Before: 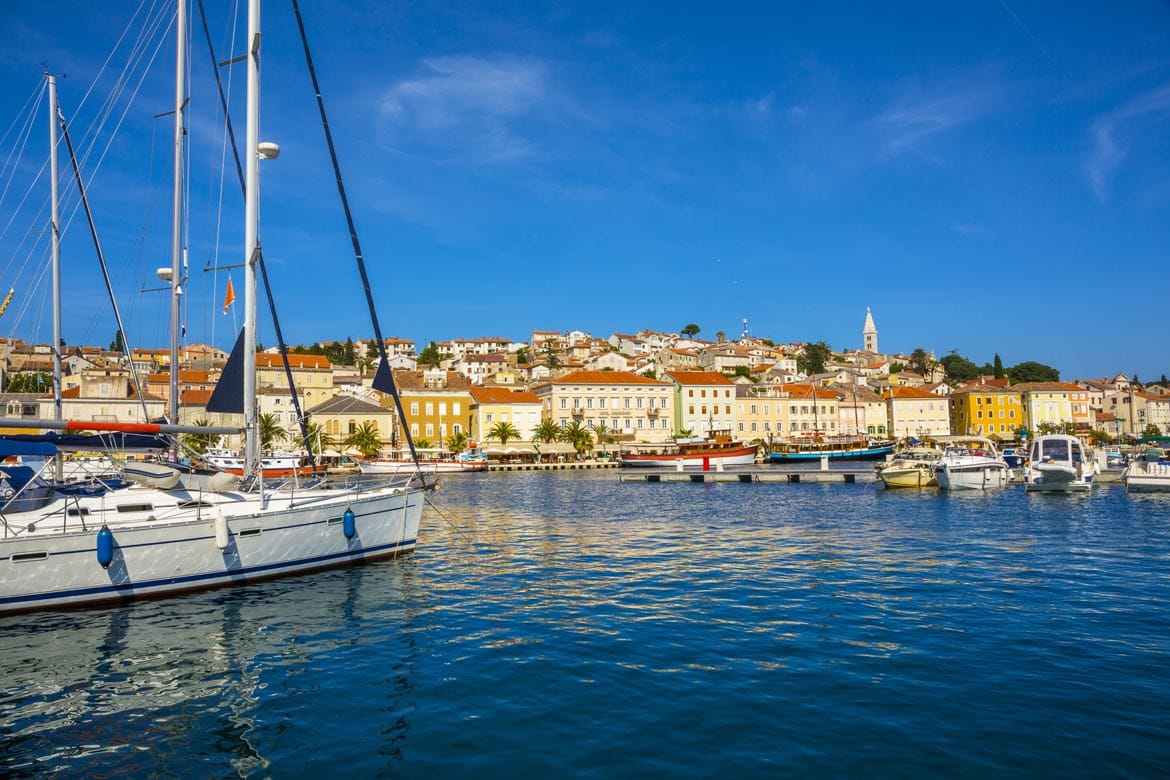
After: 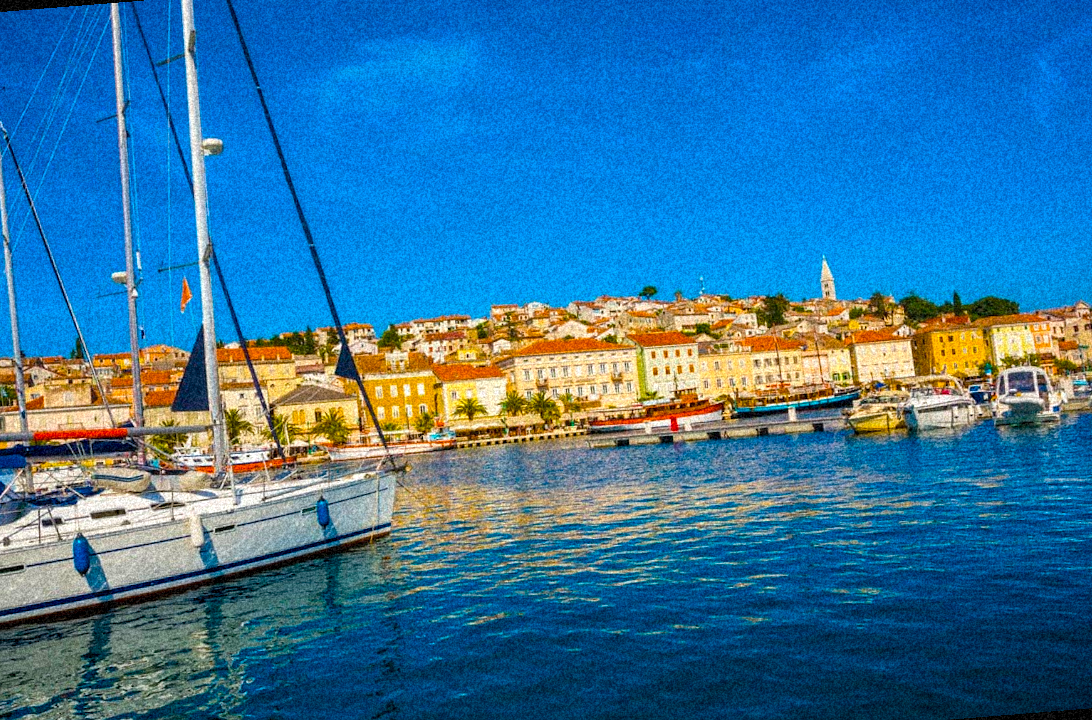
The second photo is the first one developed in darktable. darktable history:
color balance rgb: linear chroma grading › global chroma 15%, perceptual saturation grading › global saturation 30%
grain: coarseness 46.9 ISO, strength 50.21%, mid-tones bias 0%
rotate and perspective: rotation -4.57°, crop left 0.054, crop right 0.944, crop top 0.087, crop bottom 0.914
